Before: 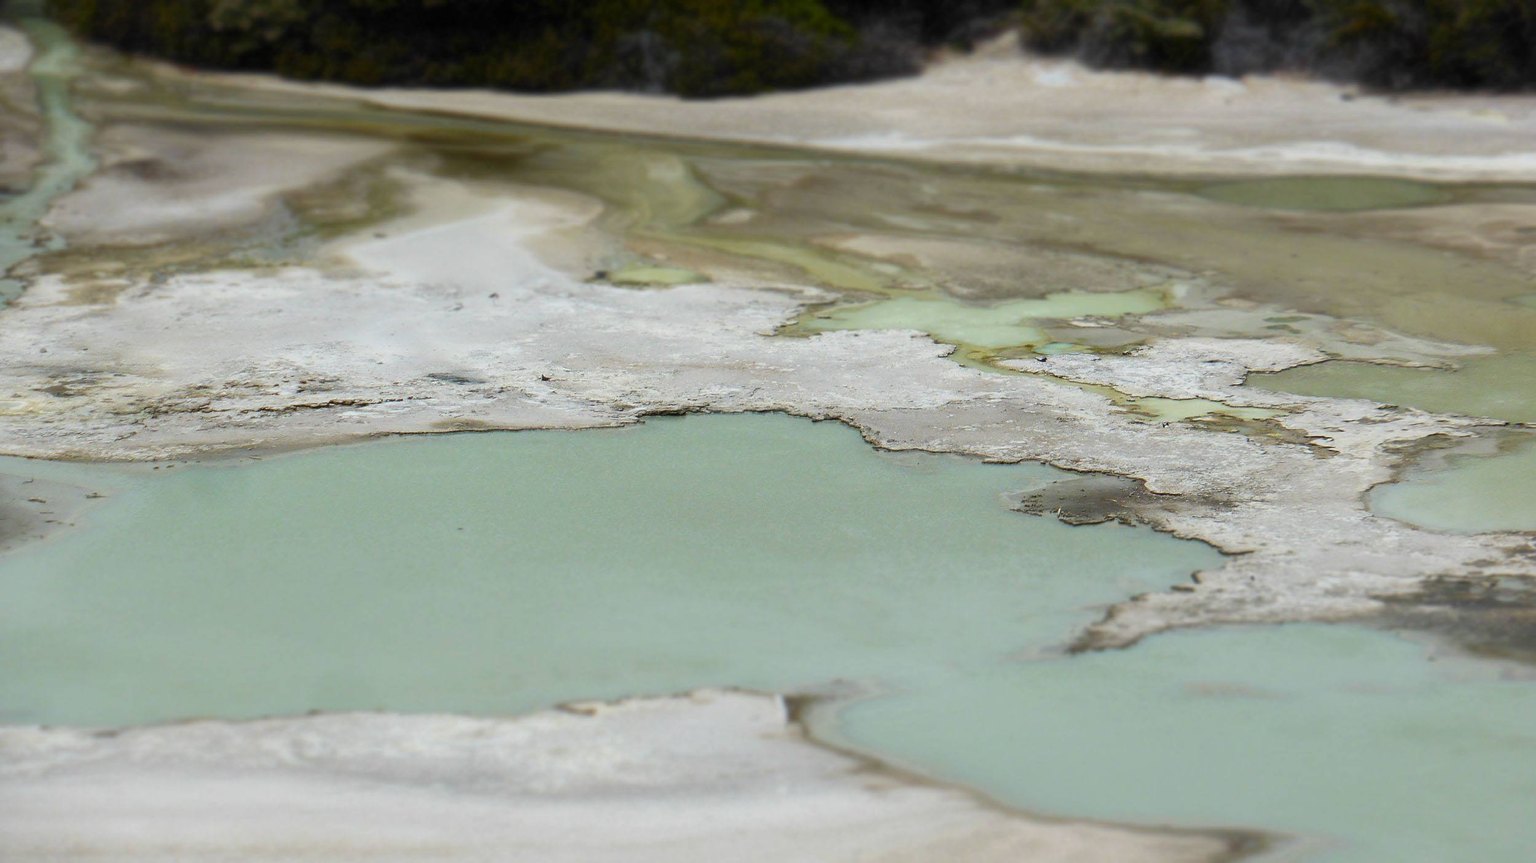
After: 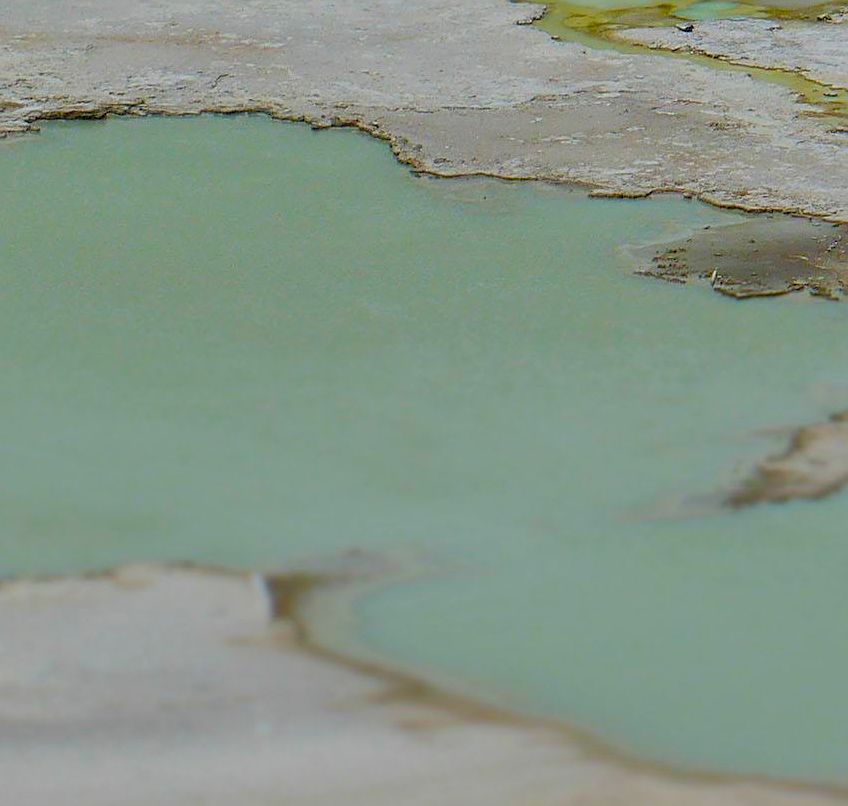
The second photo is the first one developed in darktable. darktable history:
crop: left 40.436%, top 39.66%, right 25.619%, bottom 2.905%
sharpen: on, module defaults
shadows and highlights: shadows 53.09, soften with gaussian
color balance rgb: linear chroma grading › global chroma 14.415%, perceptual saturation grading › global saturation 30.979%, contrast -29.51%
